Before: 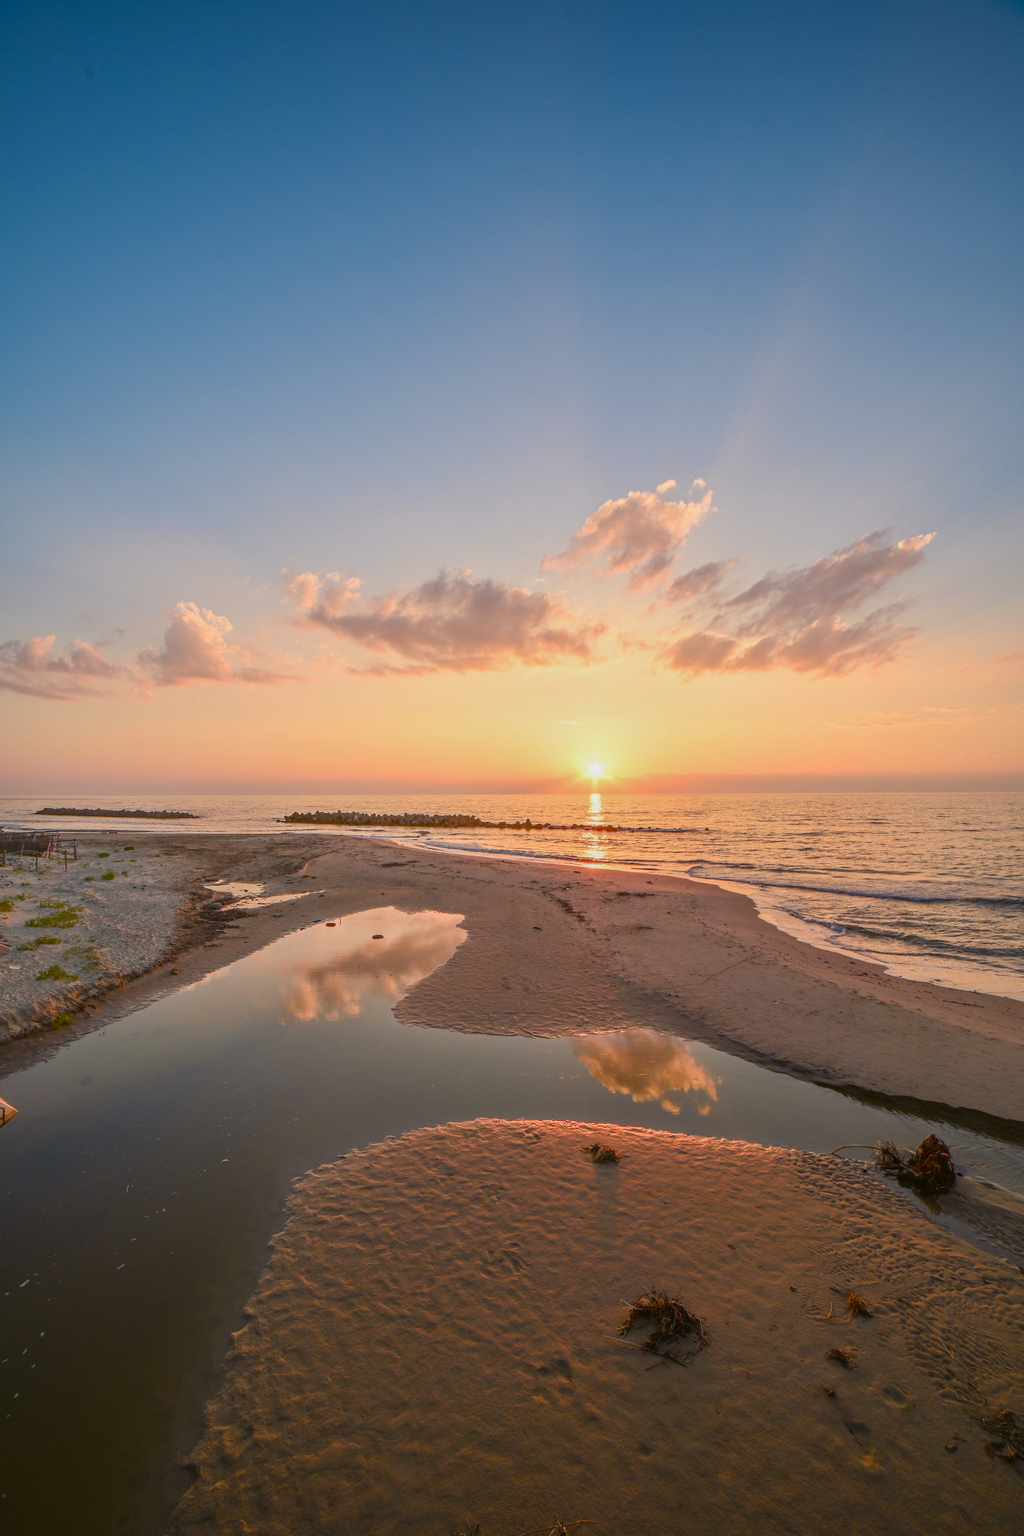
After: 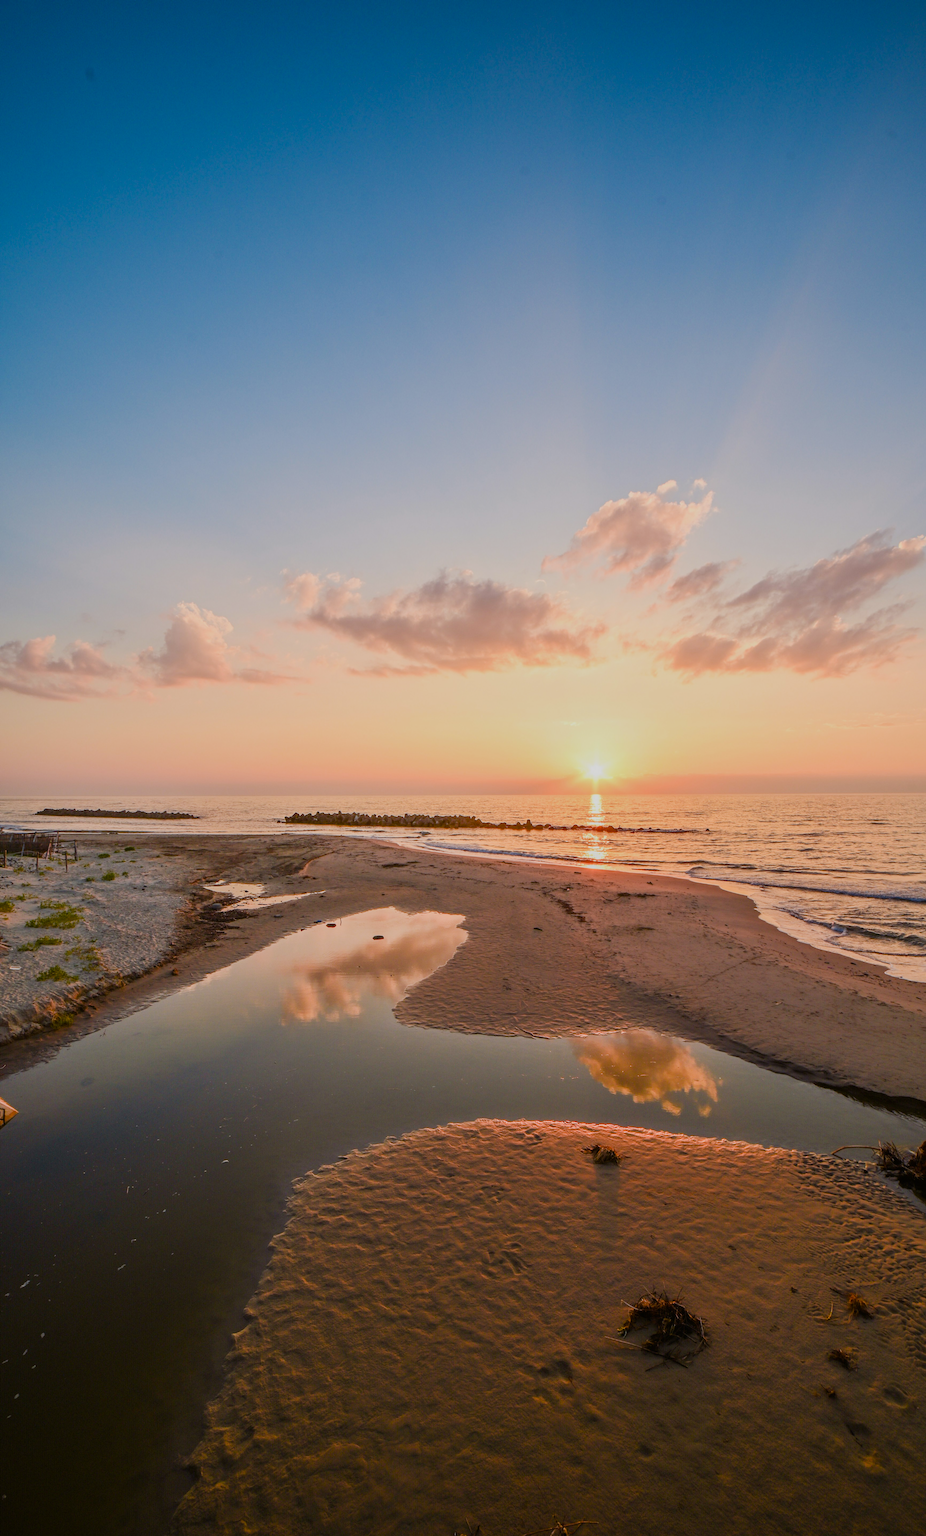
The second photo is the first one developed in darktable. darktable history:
sigmoid: on, module defaults
crop: right 9.509%, bottom 0.031%
